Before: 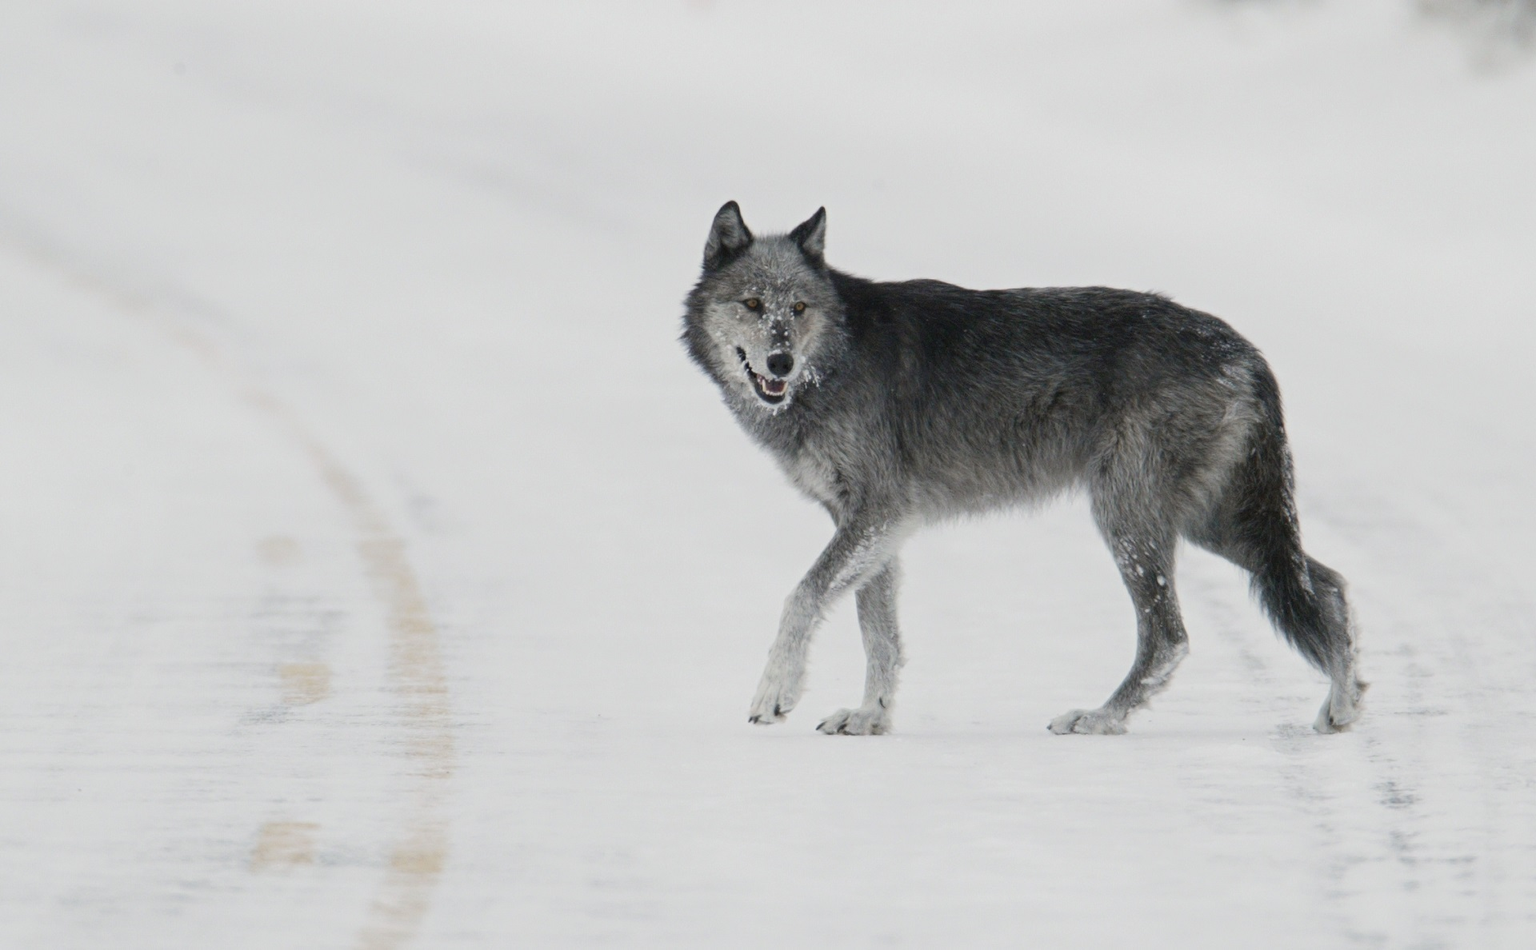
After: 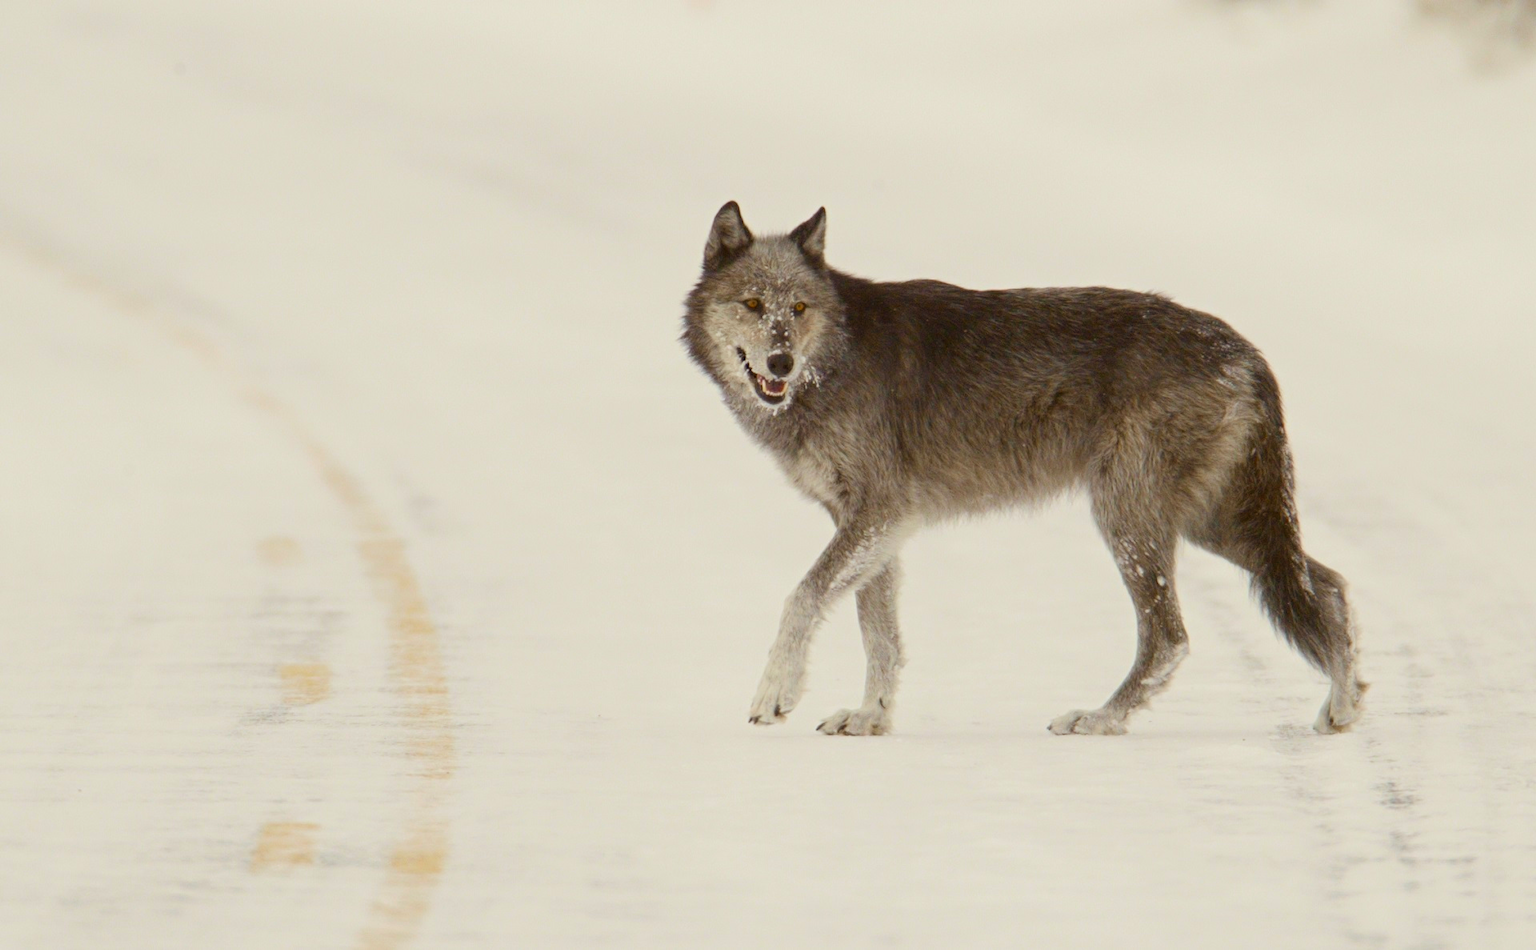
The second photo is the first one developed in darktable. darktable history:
color balance rgb: power › luminance 9.794%, power › chroma 2.816%, power › hue 59.23°, linear chroma grading › global chroma 14.898%, perceptual saturation grading › global saturation 29.694%, global vibrance 20%
